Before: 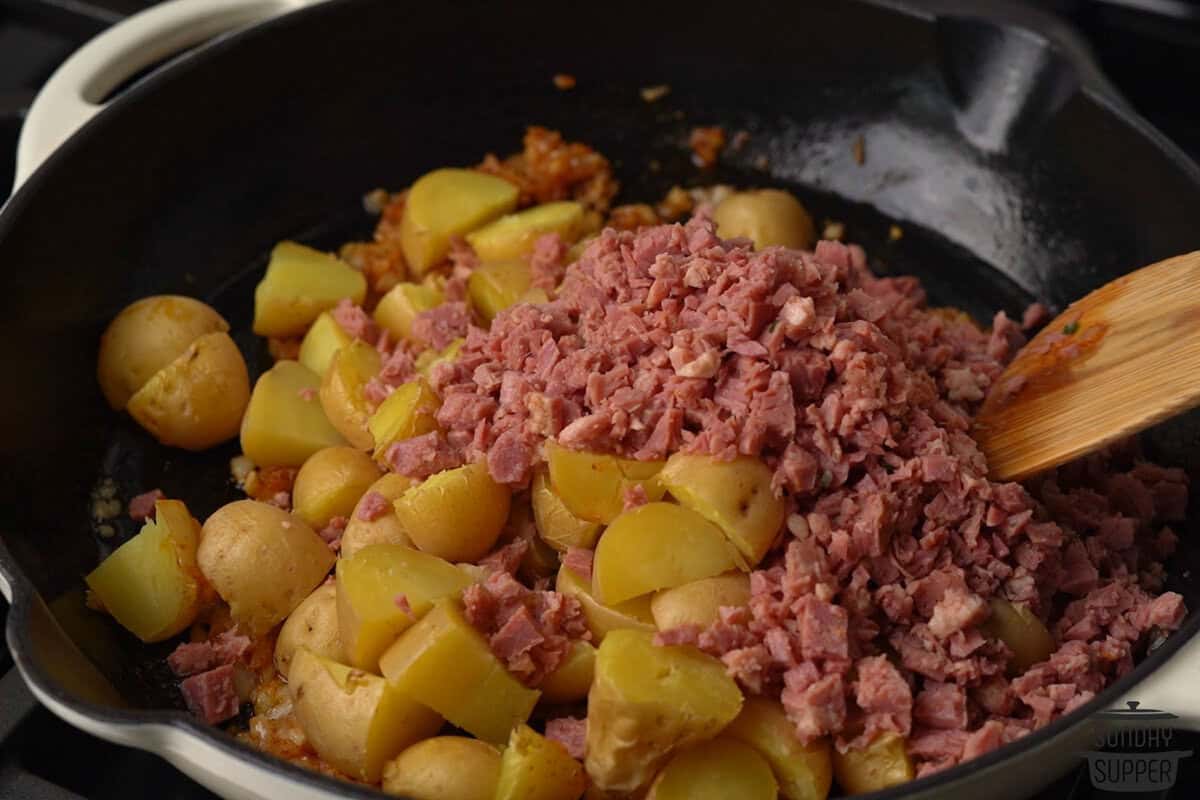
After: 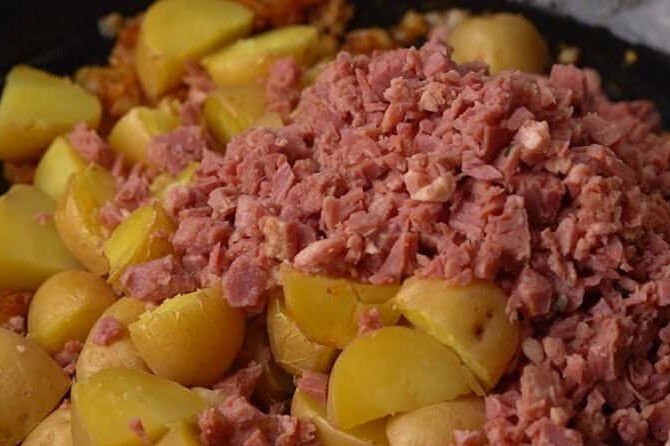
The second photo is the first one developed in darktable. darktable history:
color zones: curves: ch0 [(0.25, 0.5) (0.463, 0.627) (0.484, 0.637) (0.75, 0.5)]
crop and rotate: left 22.13%, top 22.054%, right 22.026%, bottom 22.102%
